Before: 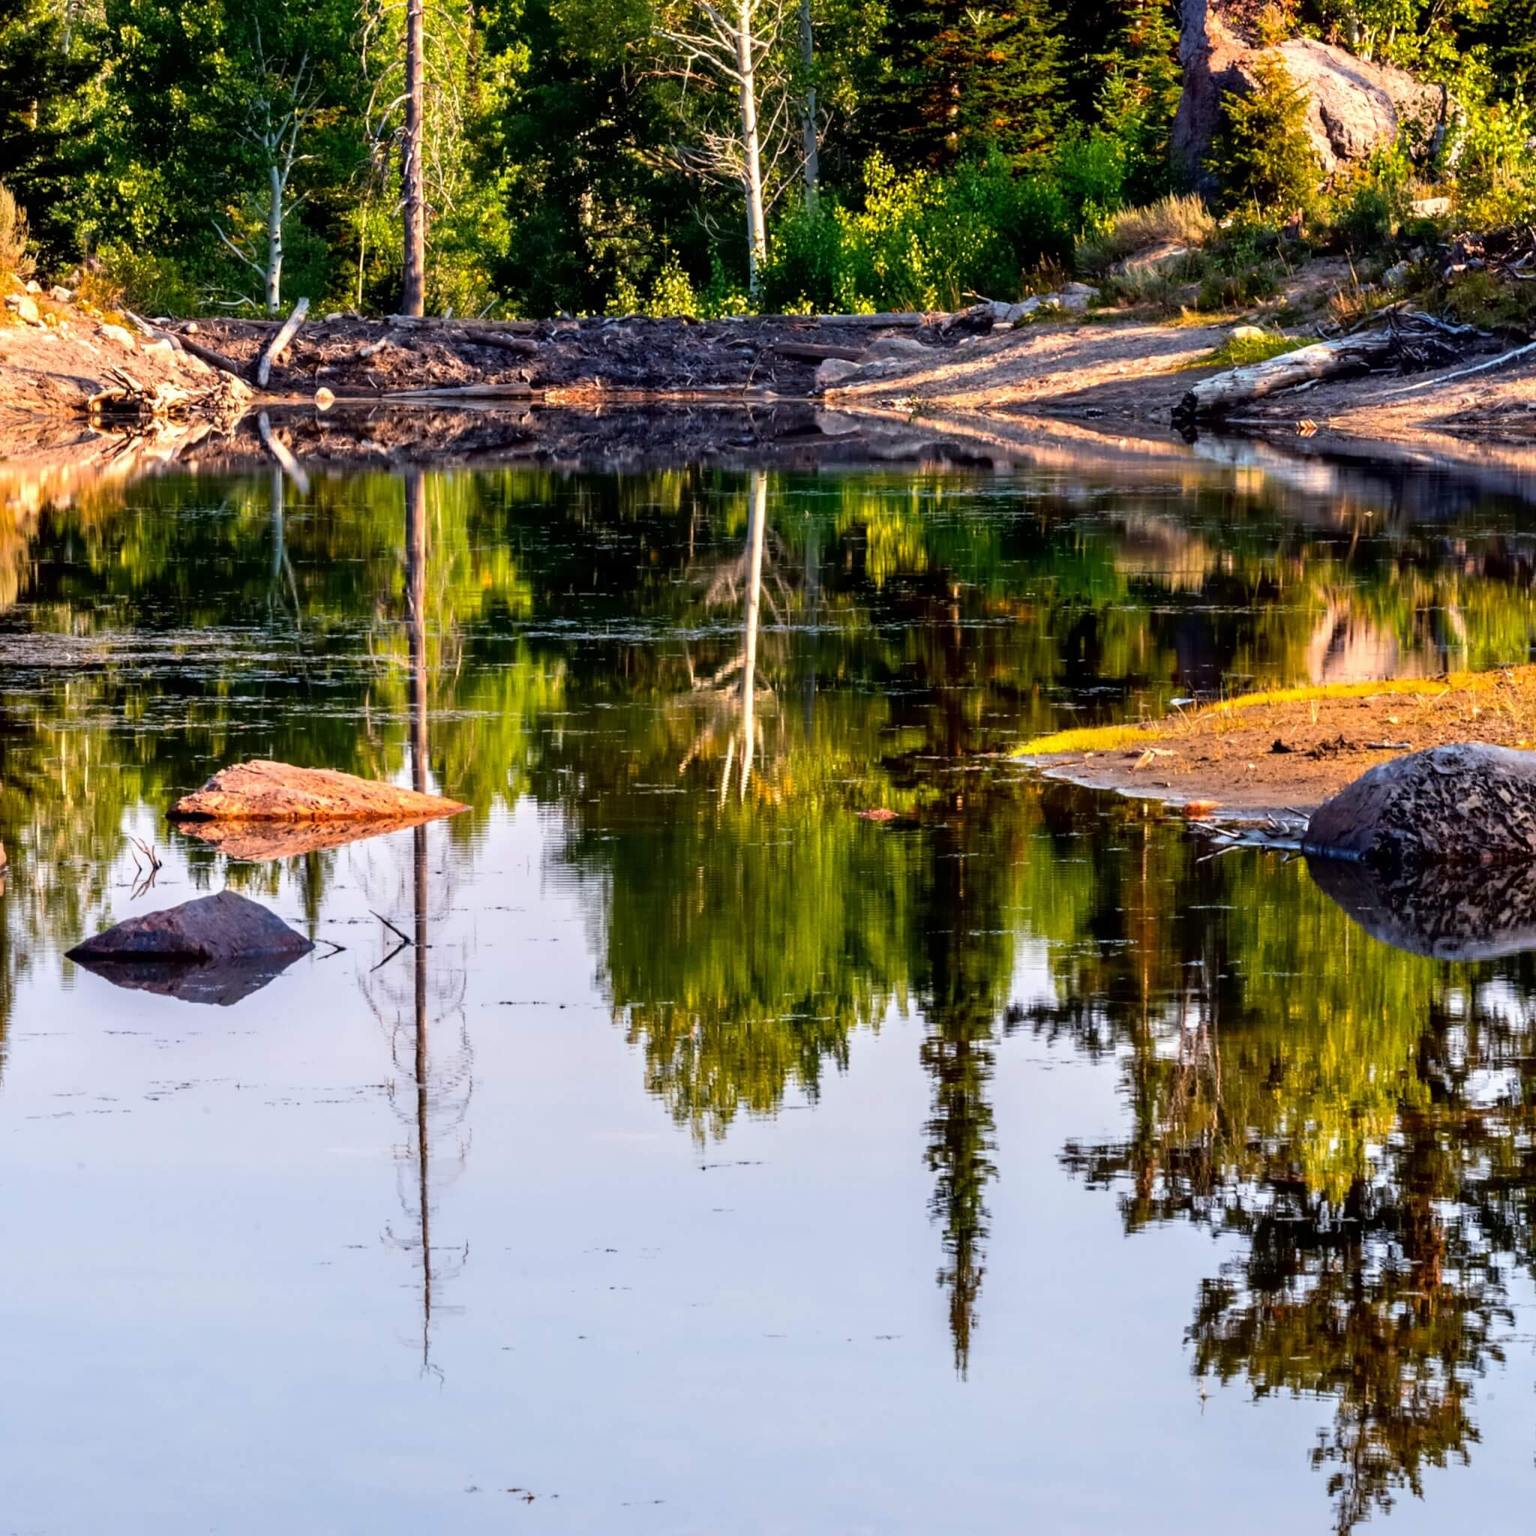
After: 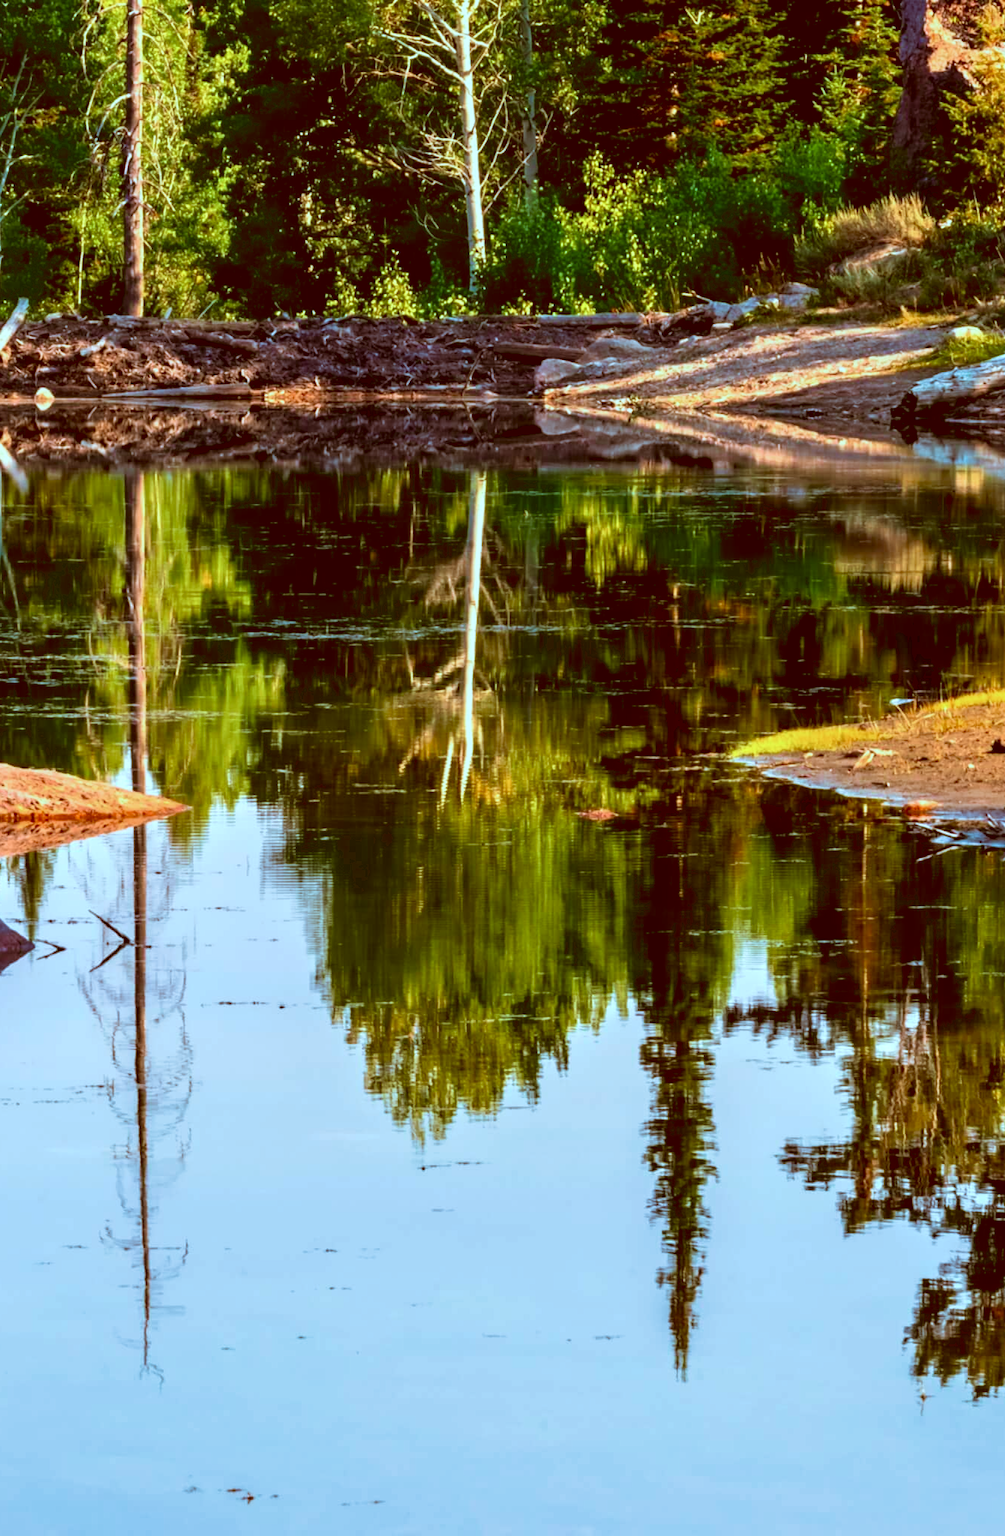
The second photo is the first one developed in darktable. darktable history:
color correction: highlights a* -14.82, highlights b* -16.35, shadows a* 10.74, shadows b* 28.81
crop and rotate: left 18.277%, right 16.249%
velvia: strength 44.99%
